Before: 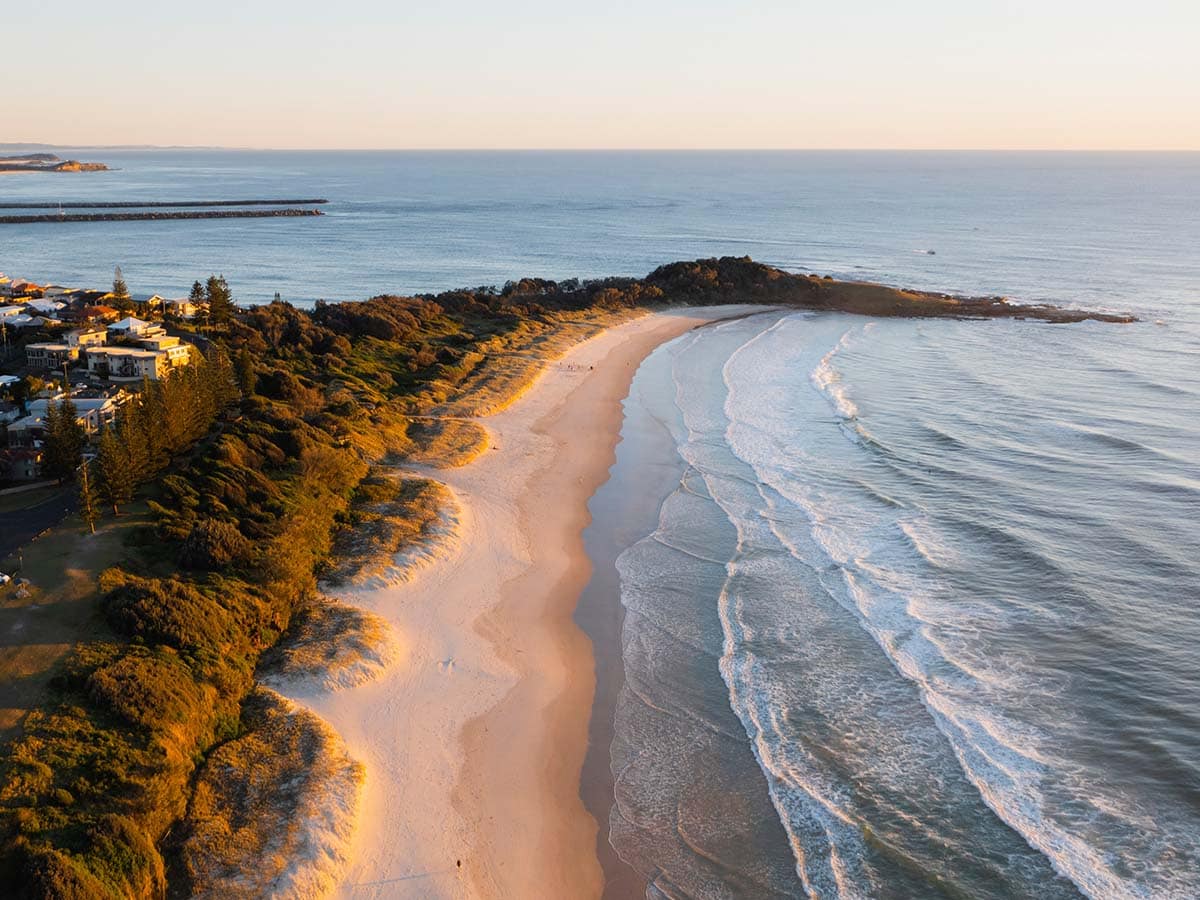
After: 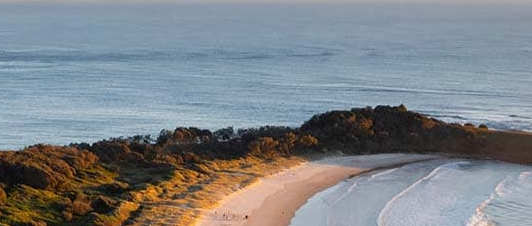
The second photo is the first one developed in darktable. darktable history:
shadows and highlights: radius 106.77, shadows 44.17, highlights -67.69, low approximation 0.01, soften with gaussian
crop: left 28.775%, top 16.863%, right 26.866%, bottom 57.928%
